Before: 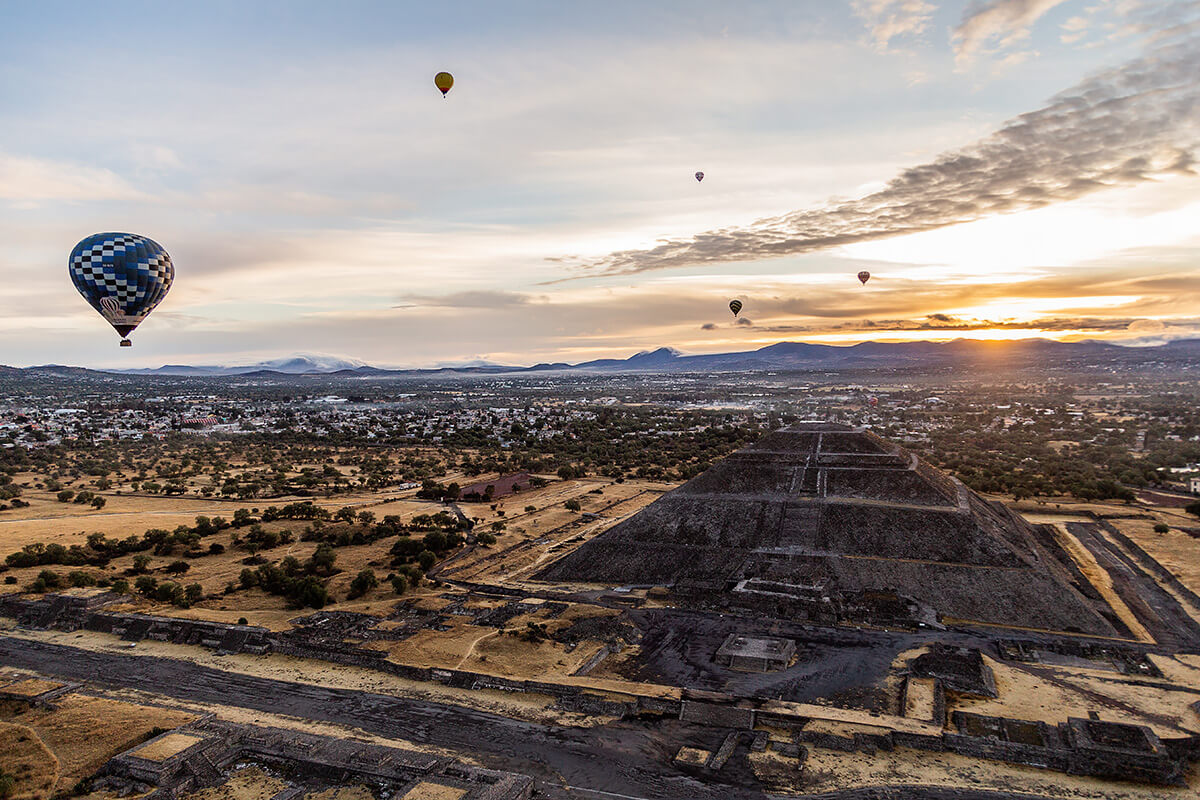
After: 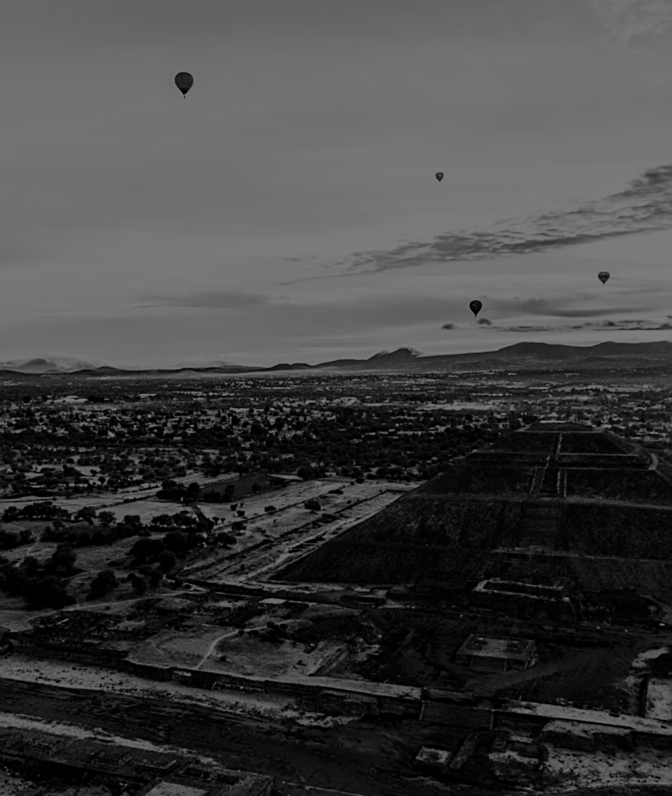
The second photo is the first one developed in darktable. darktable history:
local contrast: detail 110%
color balance rgb: perceptual brilliance grading › global brilliance -48.39%
crop: left 21.674%, right 22.086%
sharpen: on, module defaults
lowpass: radius 0.76, contrast 1.56, saturation 0, unbound 0
